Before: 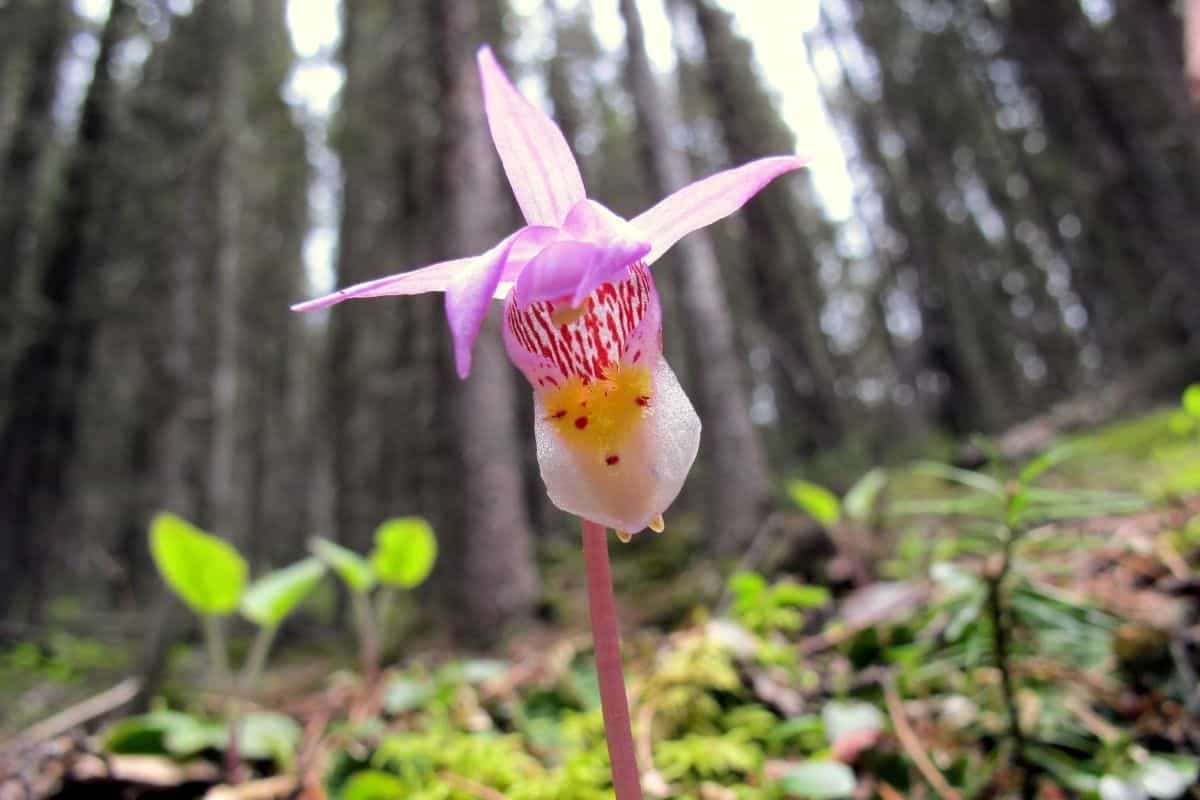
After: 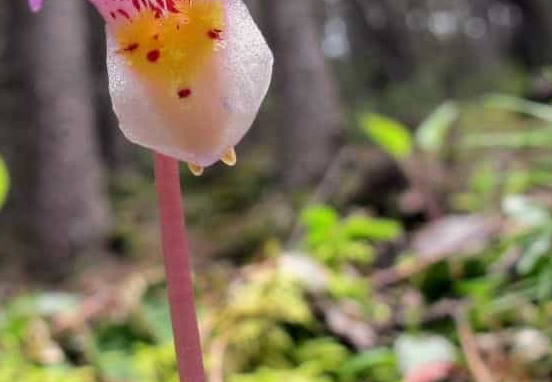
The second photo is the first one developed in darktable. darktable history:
crop: left 35.741%, top 45.936%, right 18.221%, bottom 6.191%
